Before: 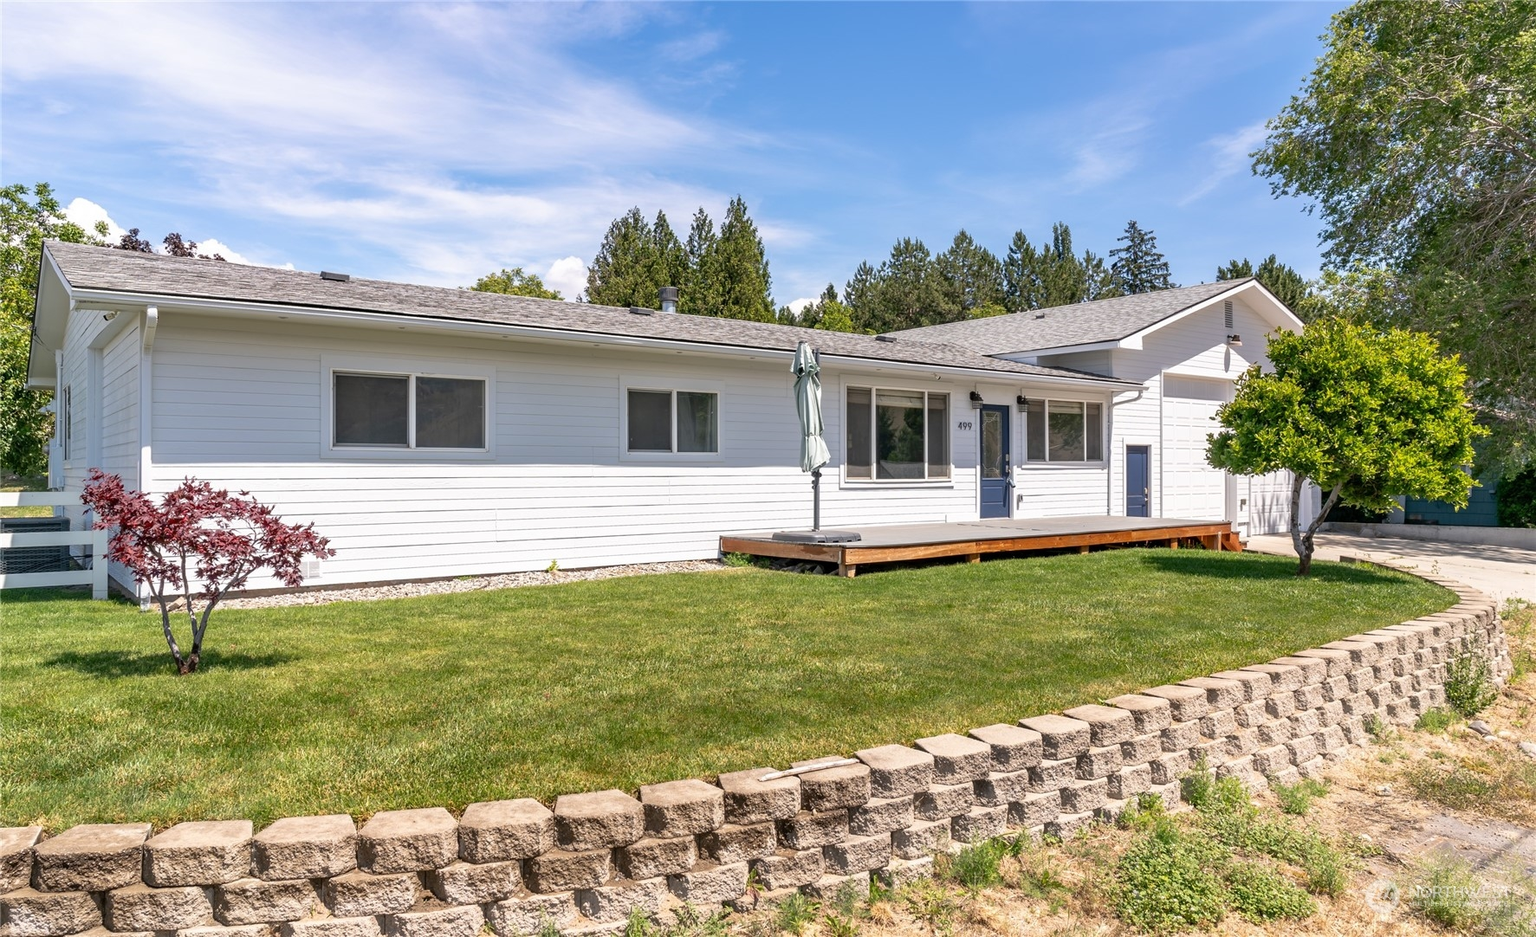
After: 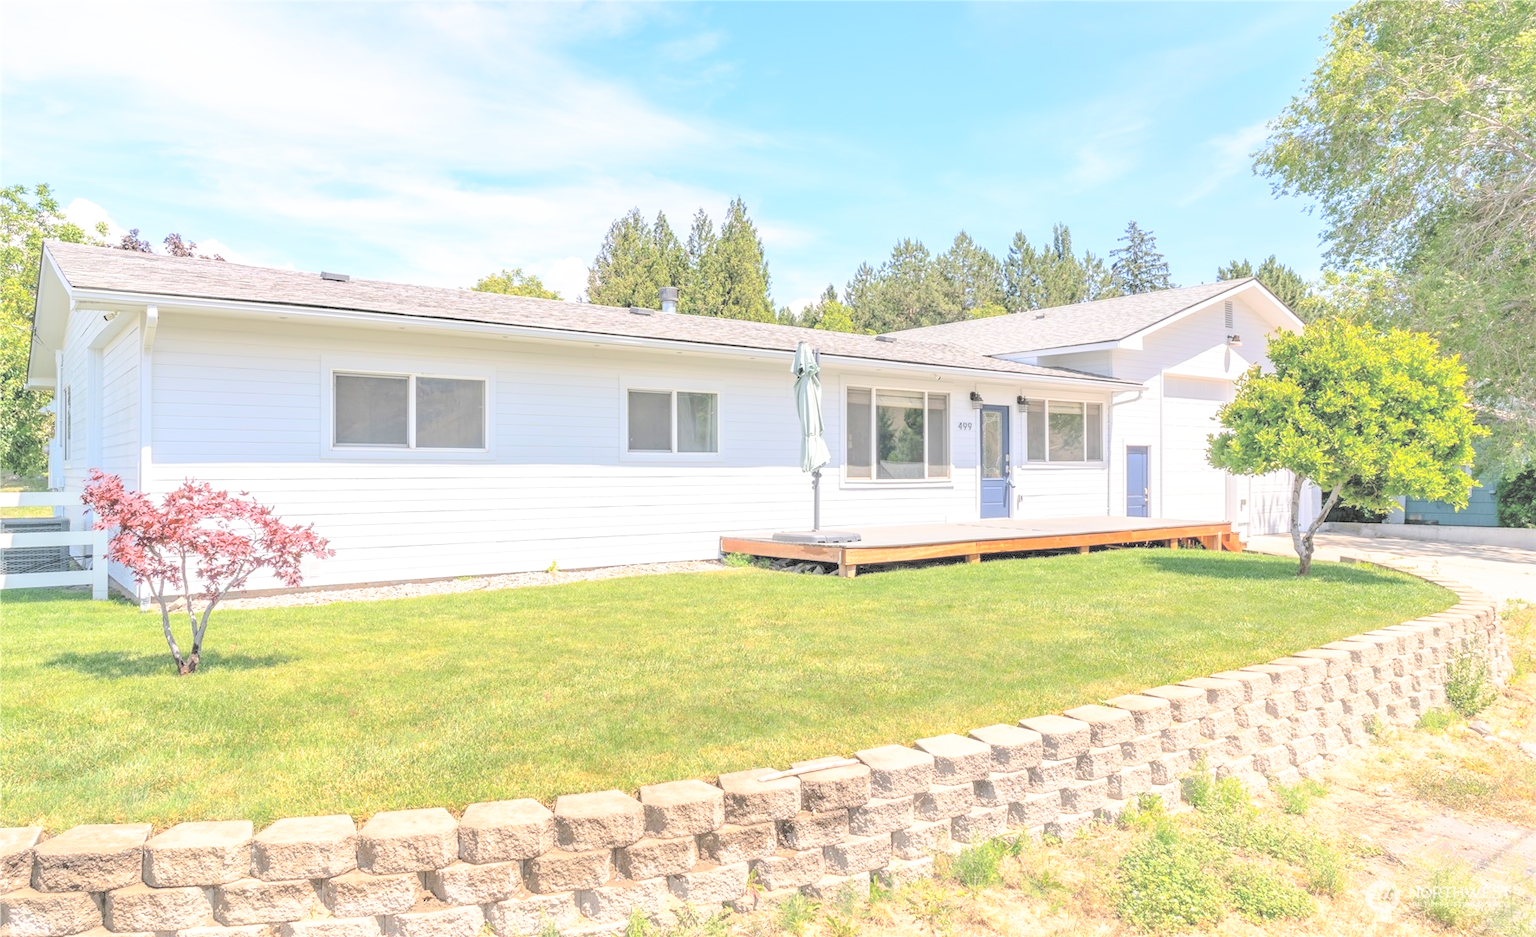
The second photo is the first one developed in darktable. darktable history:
local contrast: detail 109%
base curve: curves: ch0 [(0, 0) (0.688, 0.865) (1, 1)], exposure shift 0.01, preserve colors none
contrast brightness saturation: brightness 0.991
